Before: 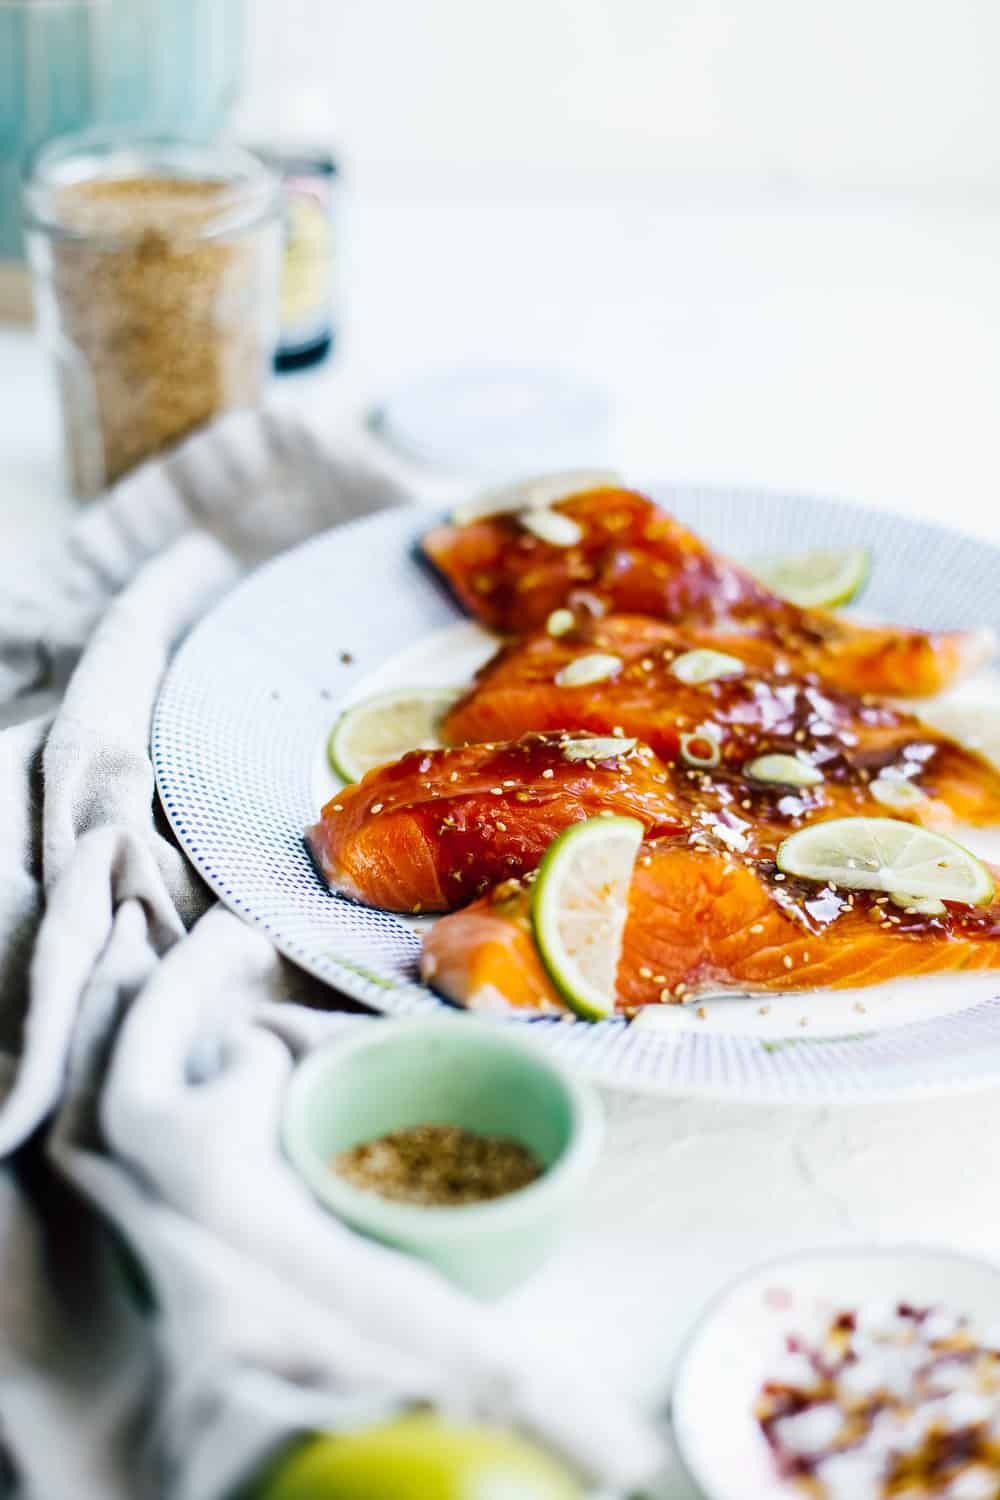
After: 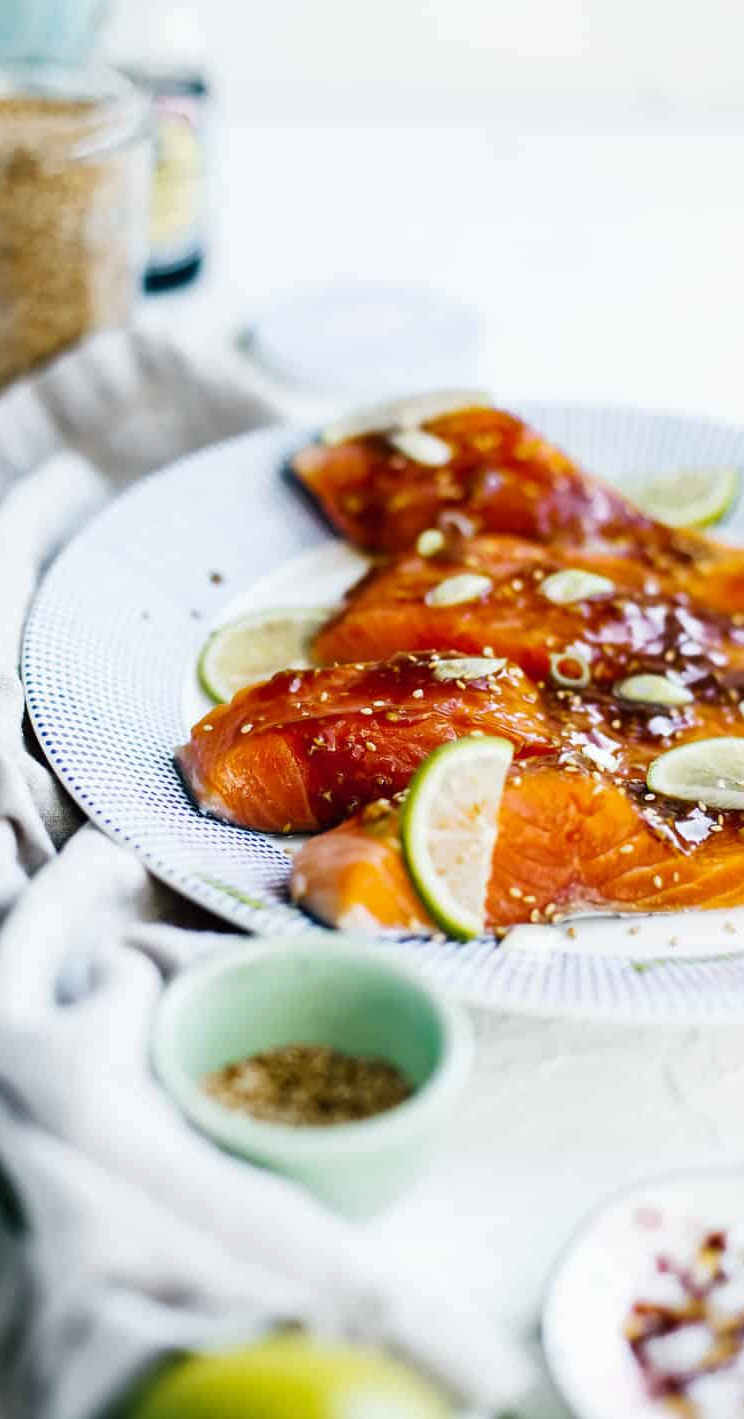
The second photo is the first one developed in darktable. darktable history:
base curve: curves: ch0 [(0, 0) (0.303, 0.277) (1, 1)]
crop and rotate: left 13.044%, top 5.349%, right 12.526%
